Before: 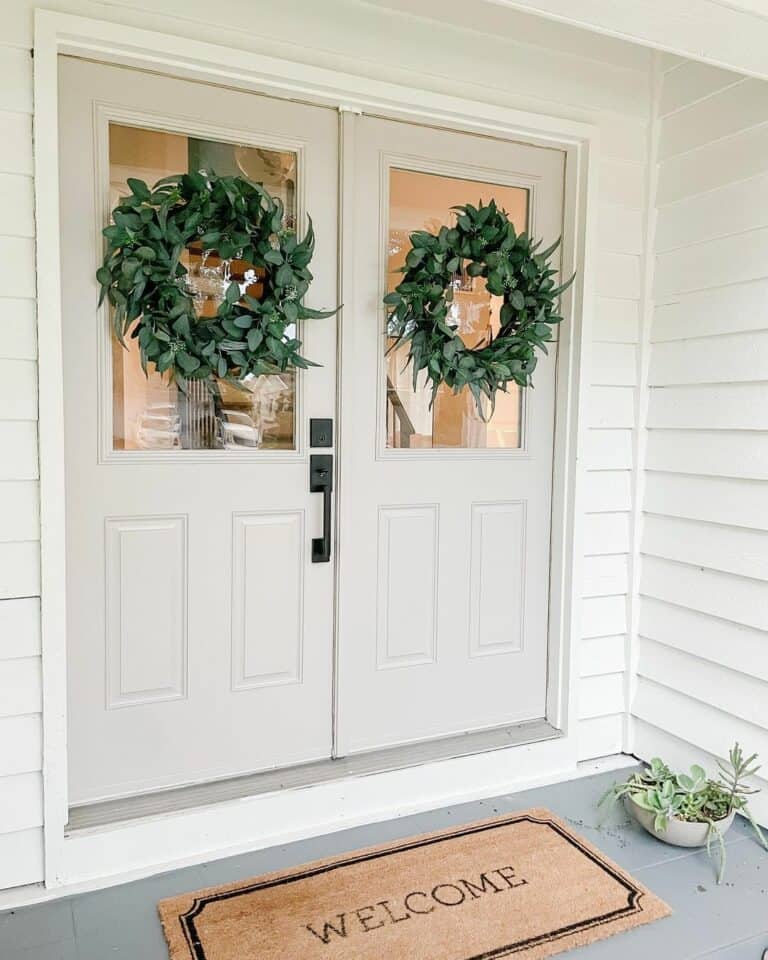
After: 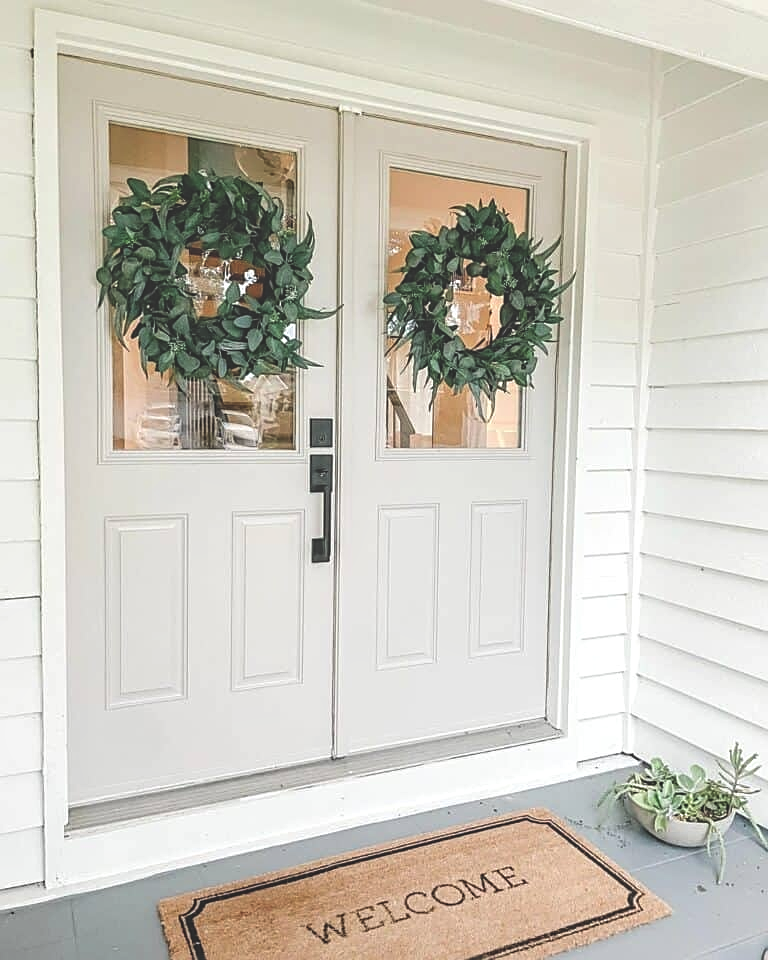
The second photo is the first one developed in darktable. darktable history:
sharpen: amount 0.493
local contrast: on, module defaults
exposure: black level correction -0.039, exposure 0.063 EV, compensate highlight preservation false
